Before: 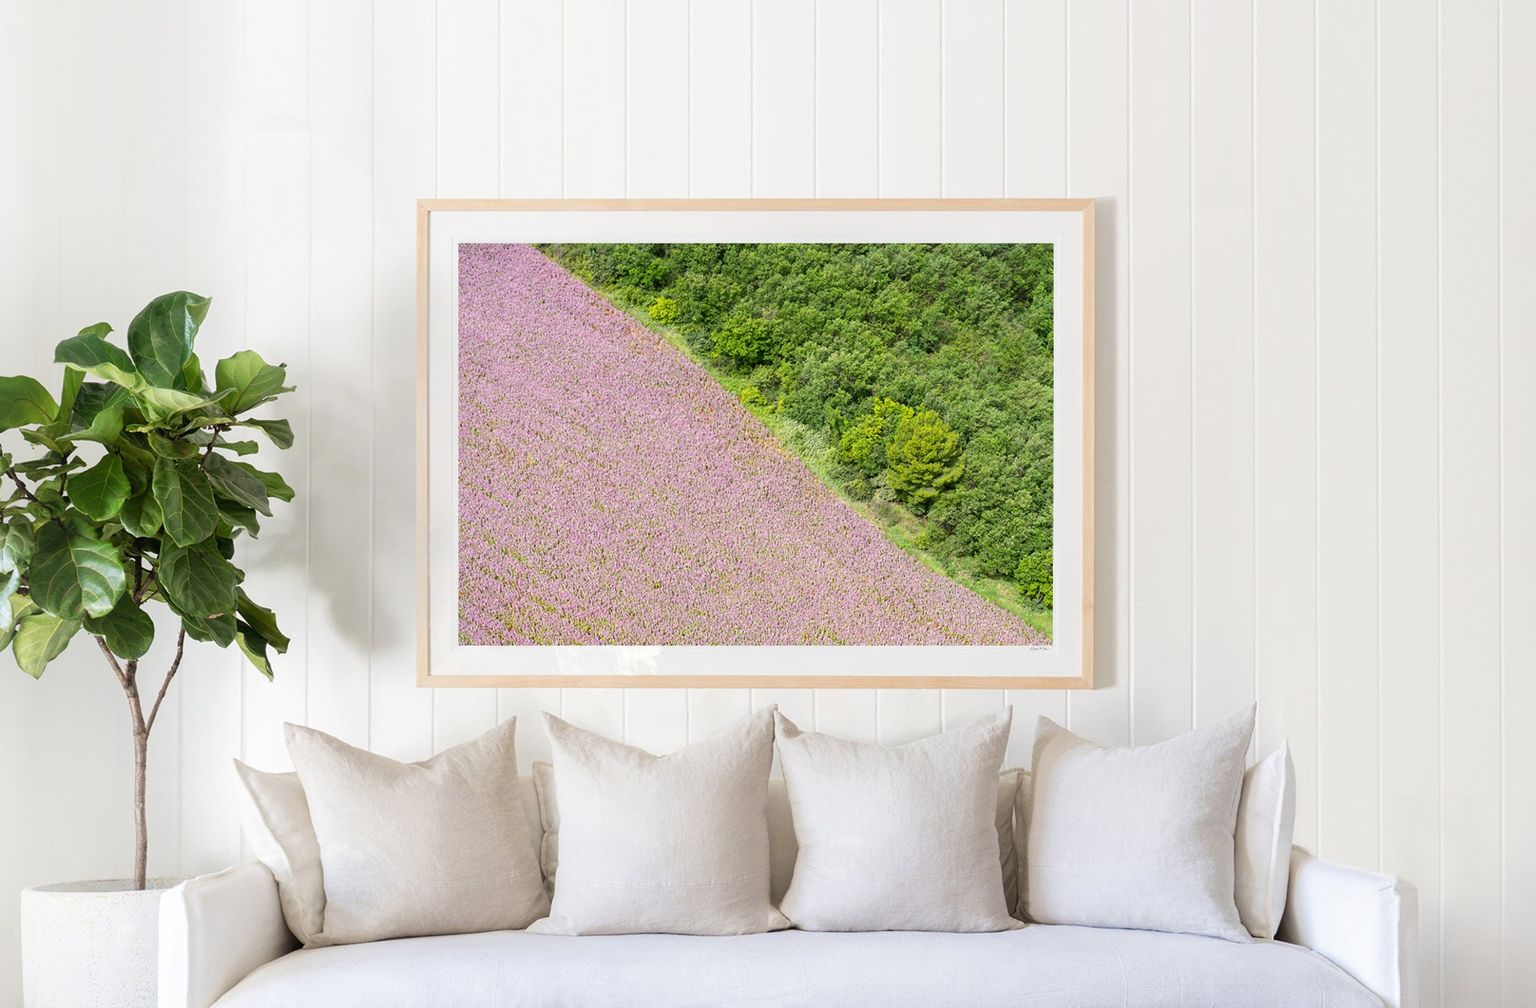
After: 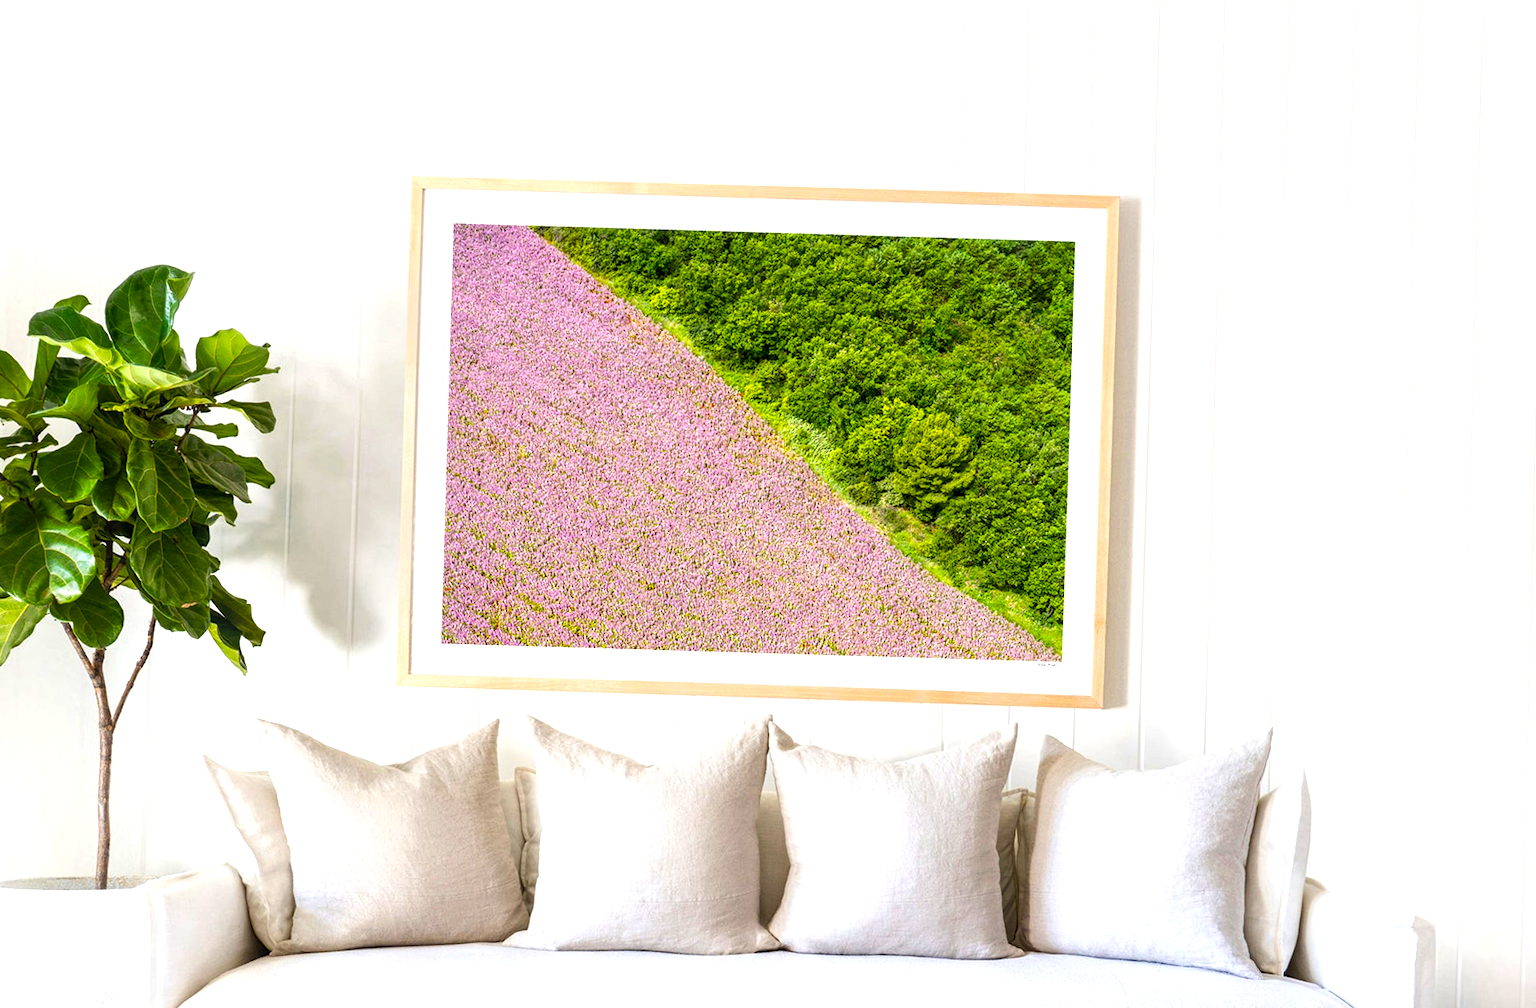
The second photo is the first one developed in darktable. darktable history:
crop and rotate: angle -1.69°
local contrast: detail 130%
color balance rgb: linear chroma grading › global chroma 9%, perceptual saturation grading › global saturation 36%, perceptual saturation grading › shadows 35%, perceptual brilliance grading › global brilliance 15%, perceptual brilliance grading › shadows -35%, global vibrance 15%
